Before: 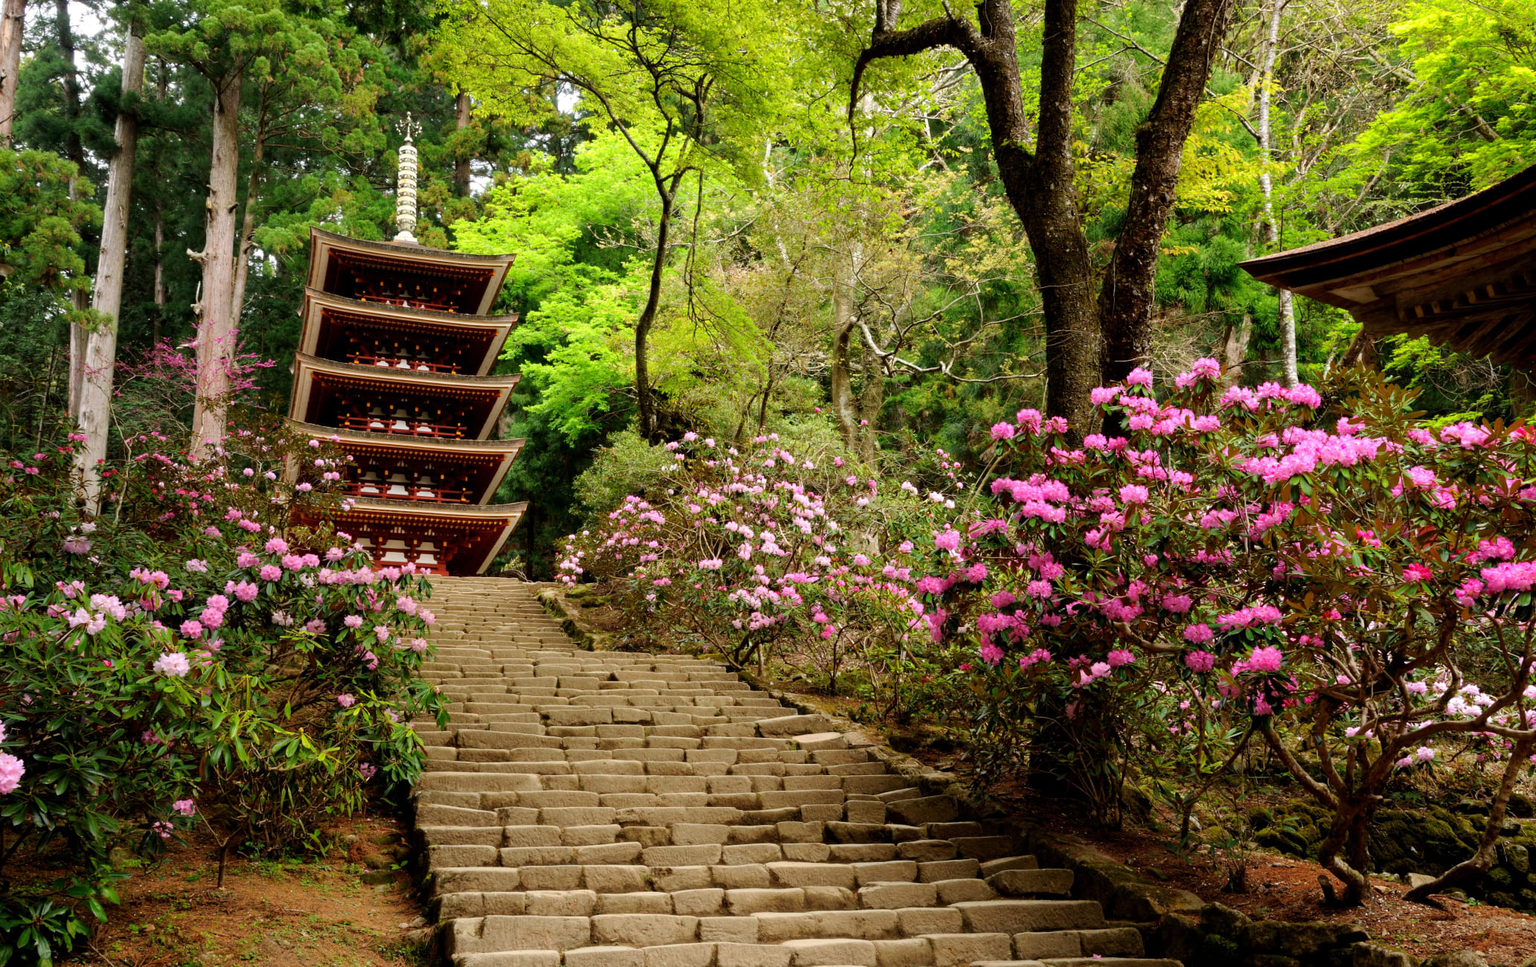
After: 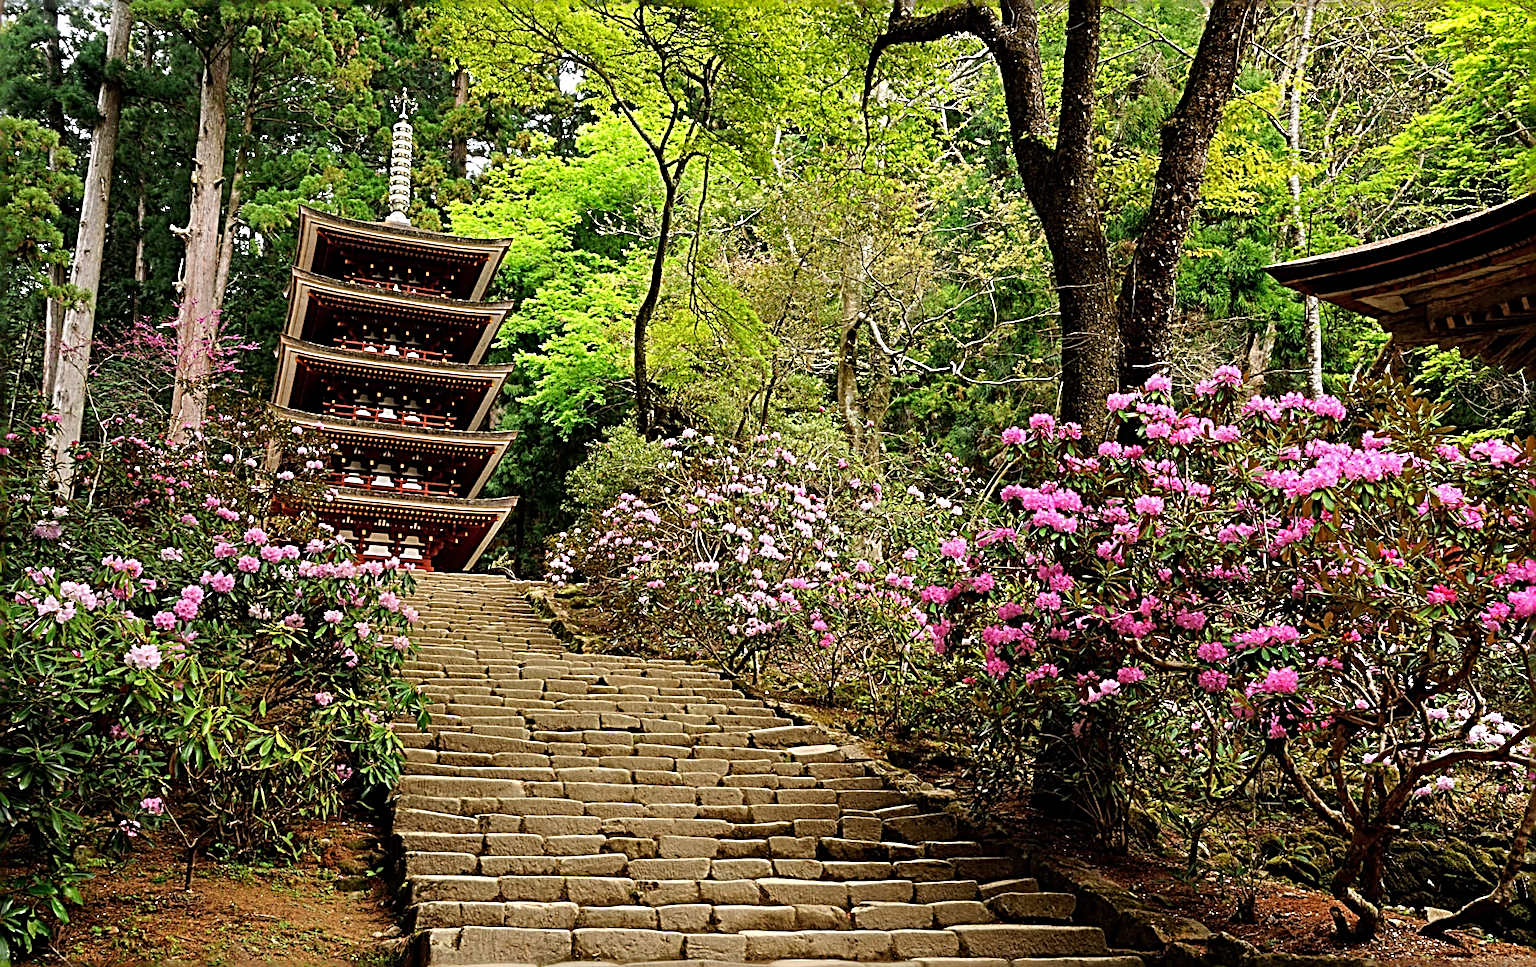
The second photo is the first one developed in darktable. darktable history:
crop and rotate: angle -1.48°
sharpen: radius 3.211, amount 1.74
shadows and highlights: shadows 18.13, highlights -84.42, soften with gaussian
